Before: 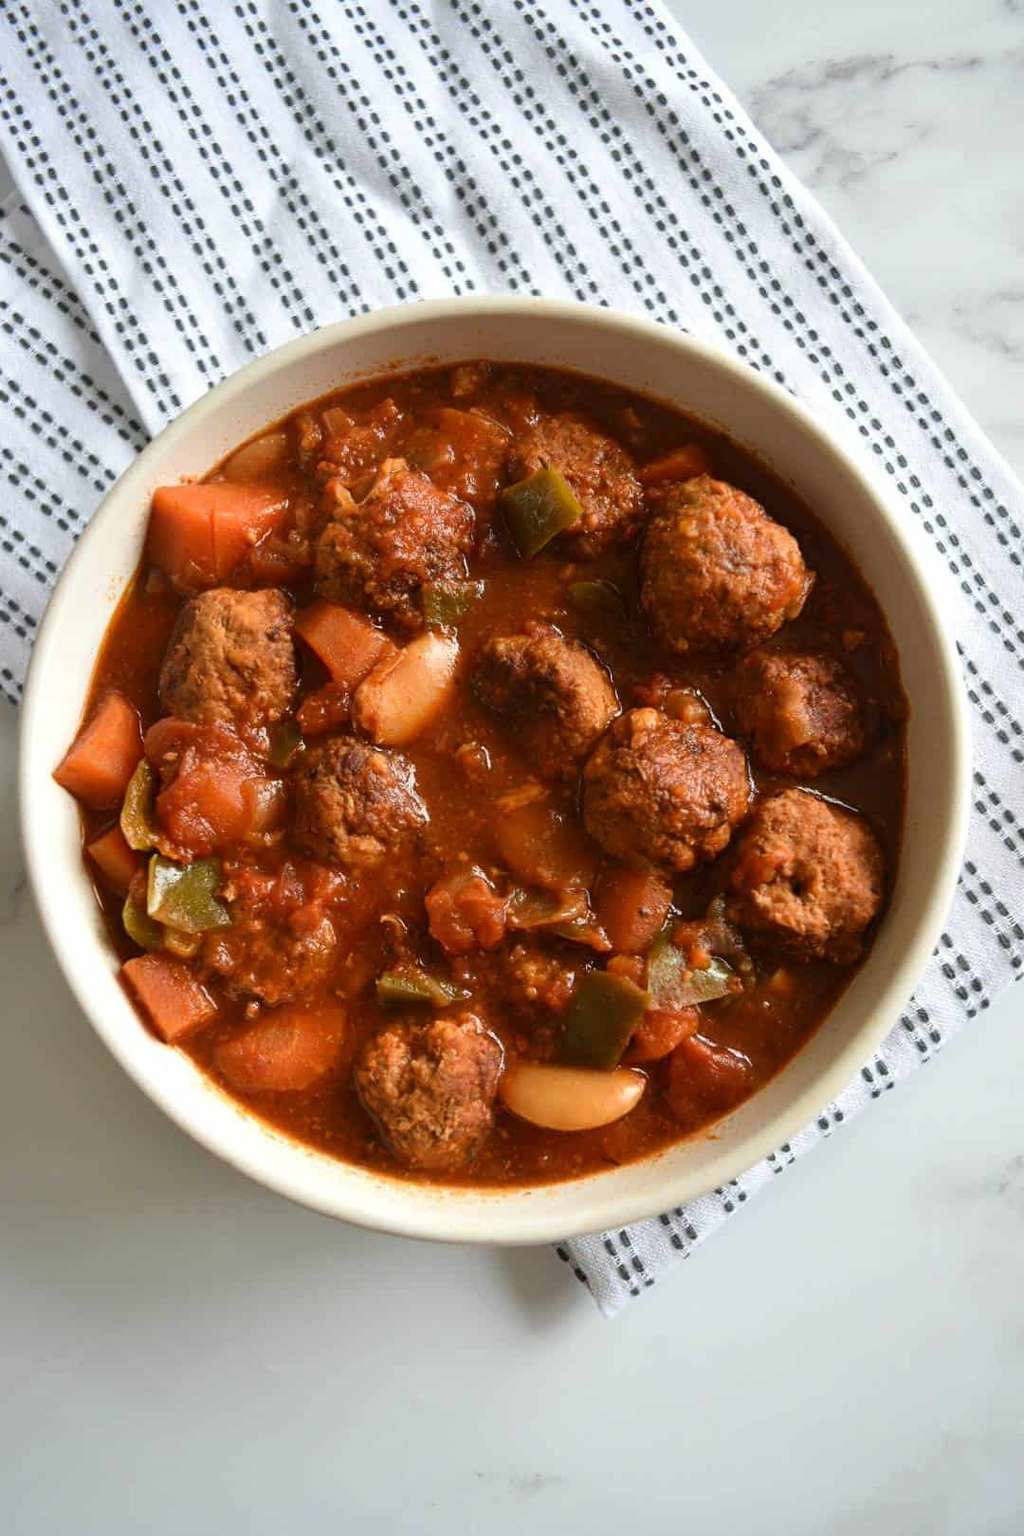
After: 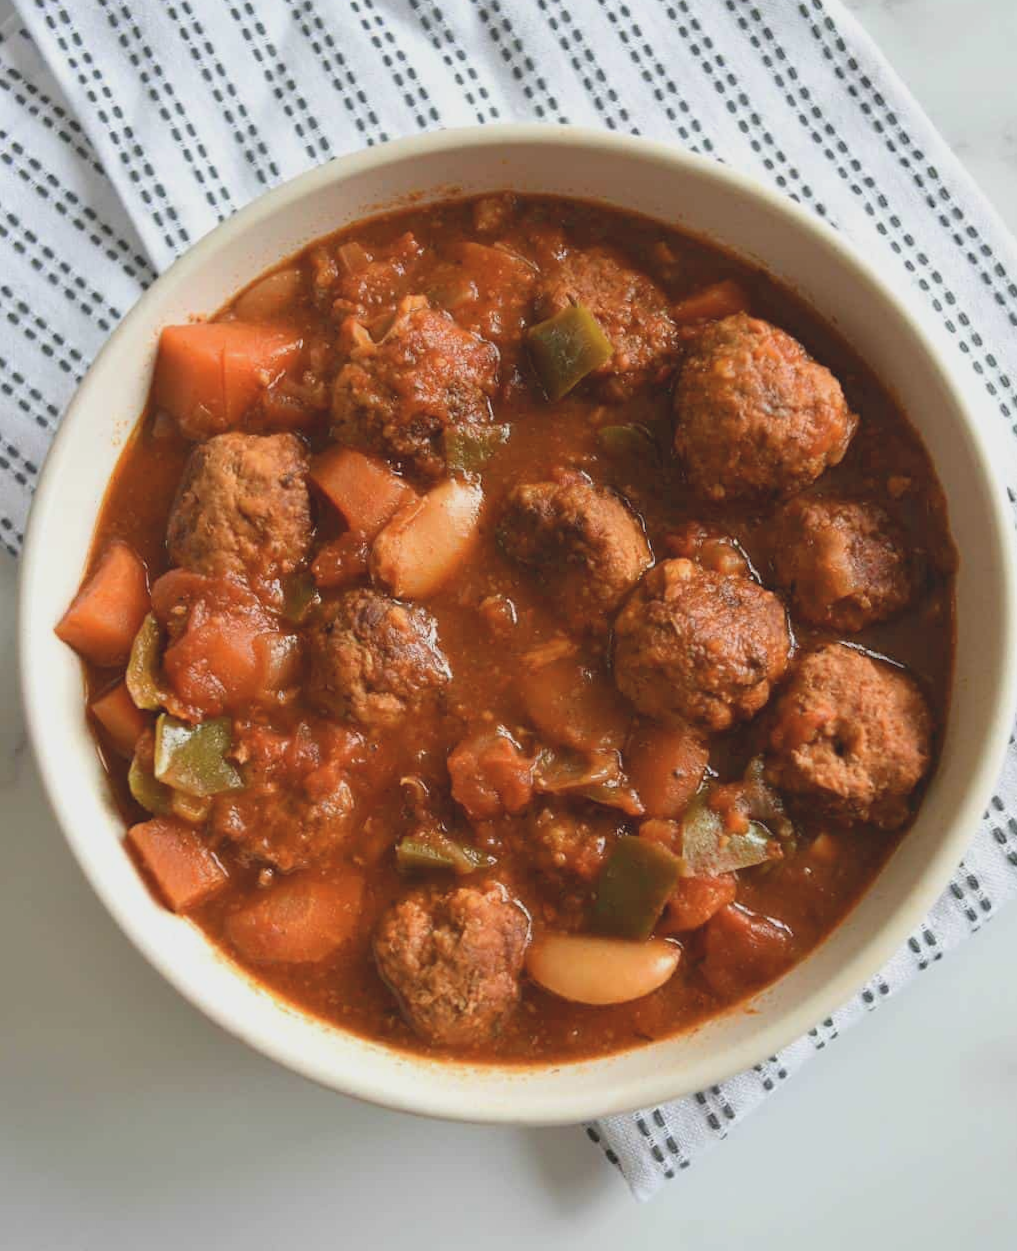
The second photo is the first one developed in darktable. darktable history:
crop and rotate: angle 0.071°, top 11.59%, right 5.586%, bottom 10.991%
contrast brightness saturation: contrast -0.163, brightness 0.051, saturation -0.122
